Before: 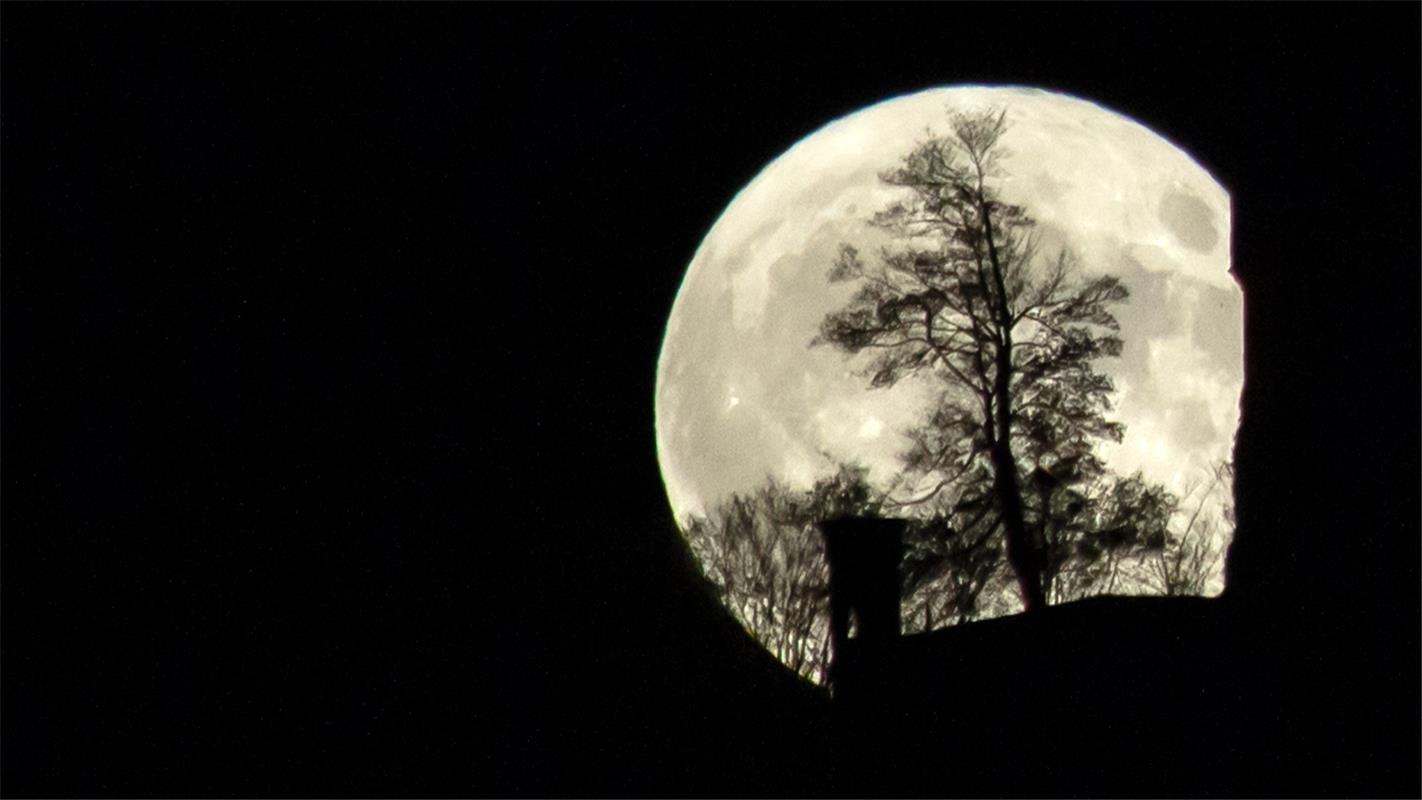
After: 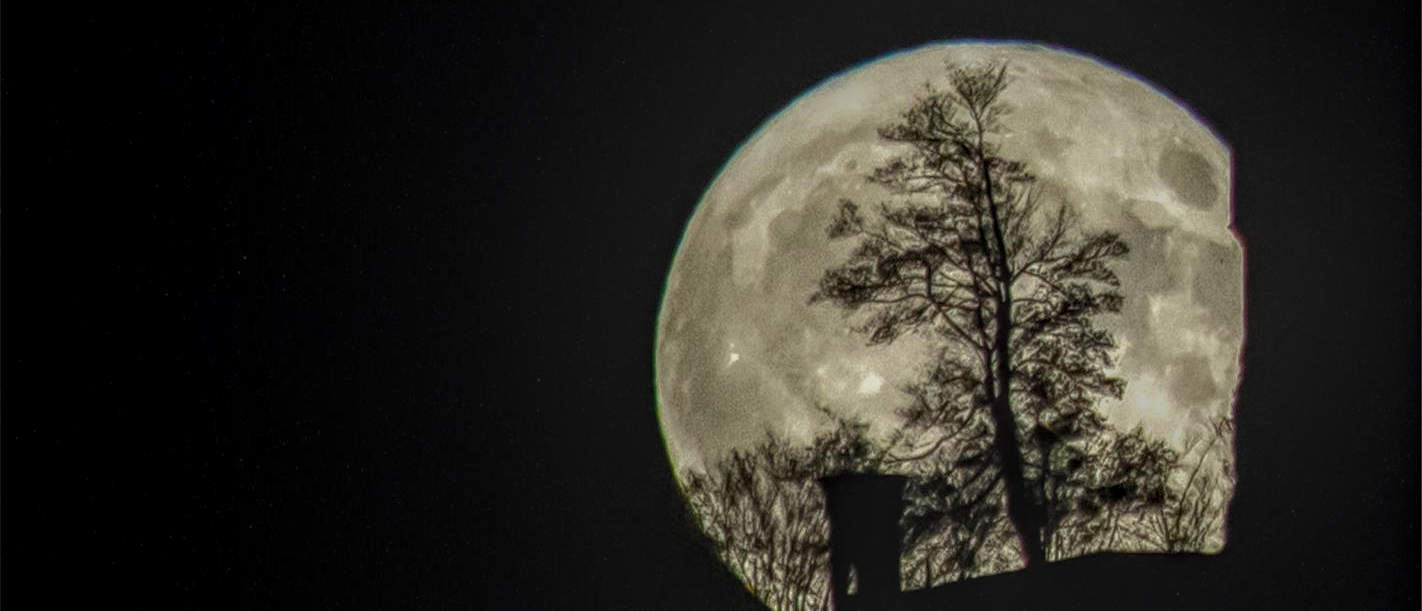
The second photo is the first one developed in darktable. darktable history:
crop: top 5.603%, bottom 17.902%
local contrast: highlights 20%, shadows 28%, detail 200%, midtone range 0.2
